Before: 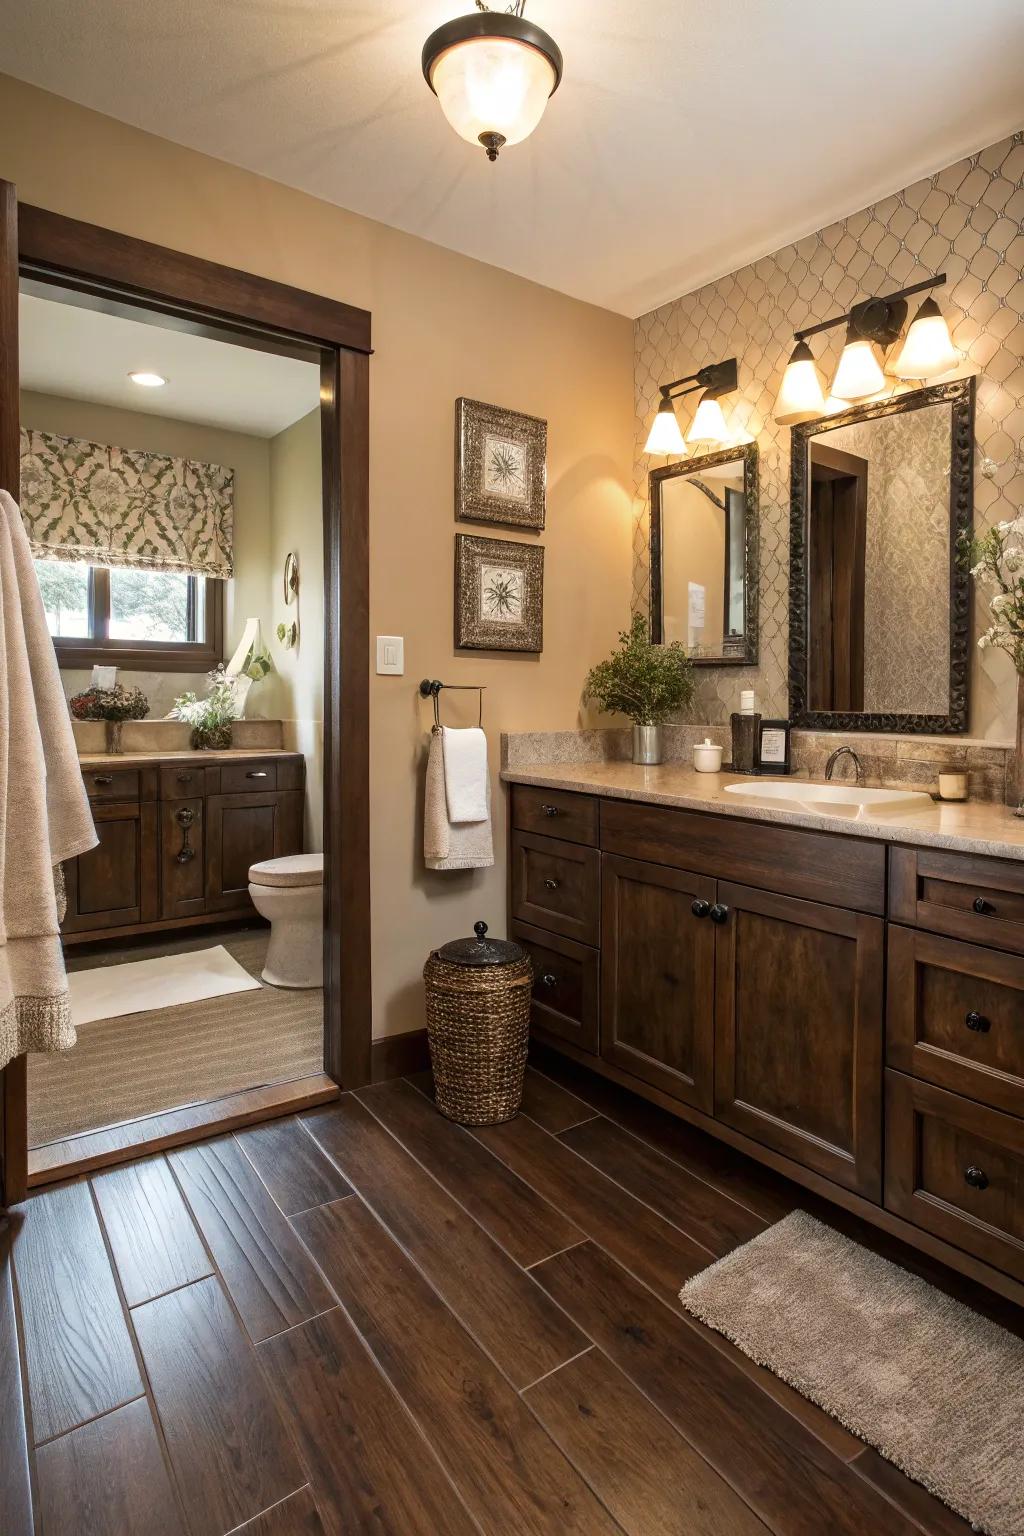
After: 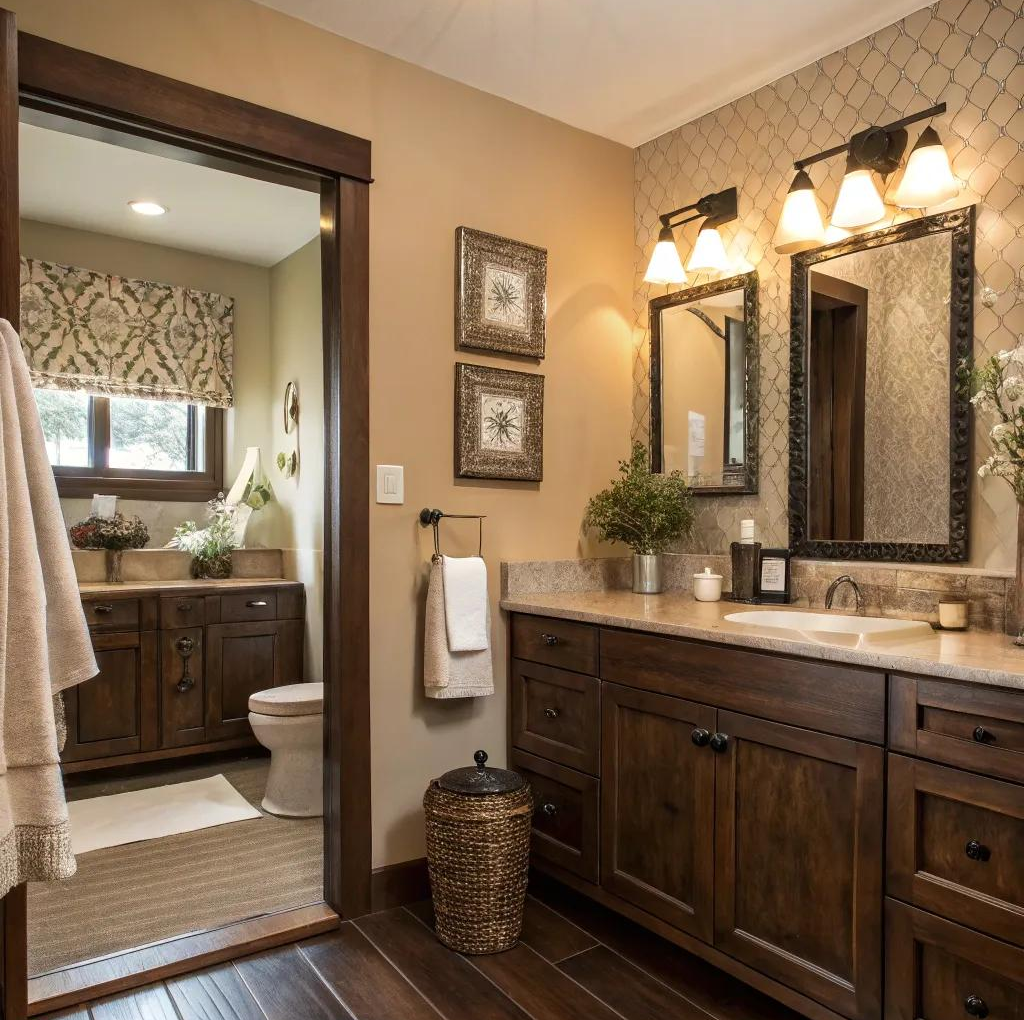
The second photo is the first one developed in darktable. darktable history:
crop: top 11.164%, bottom 22.407%
